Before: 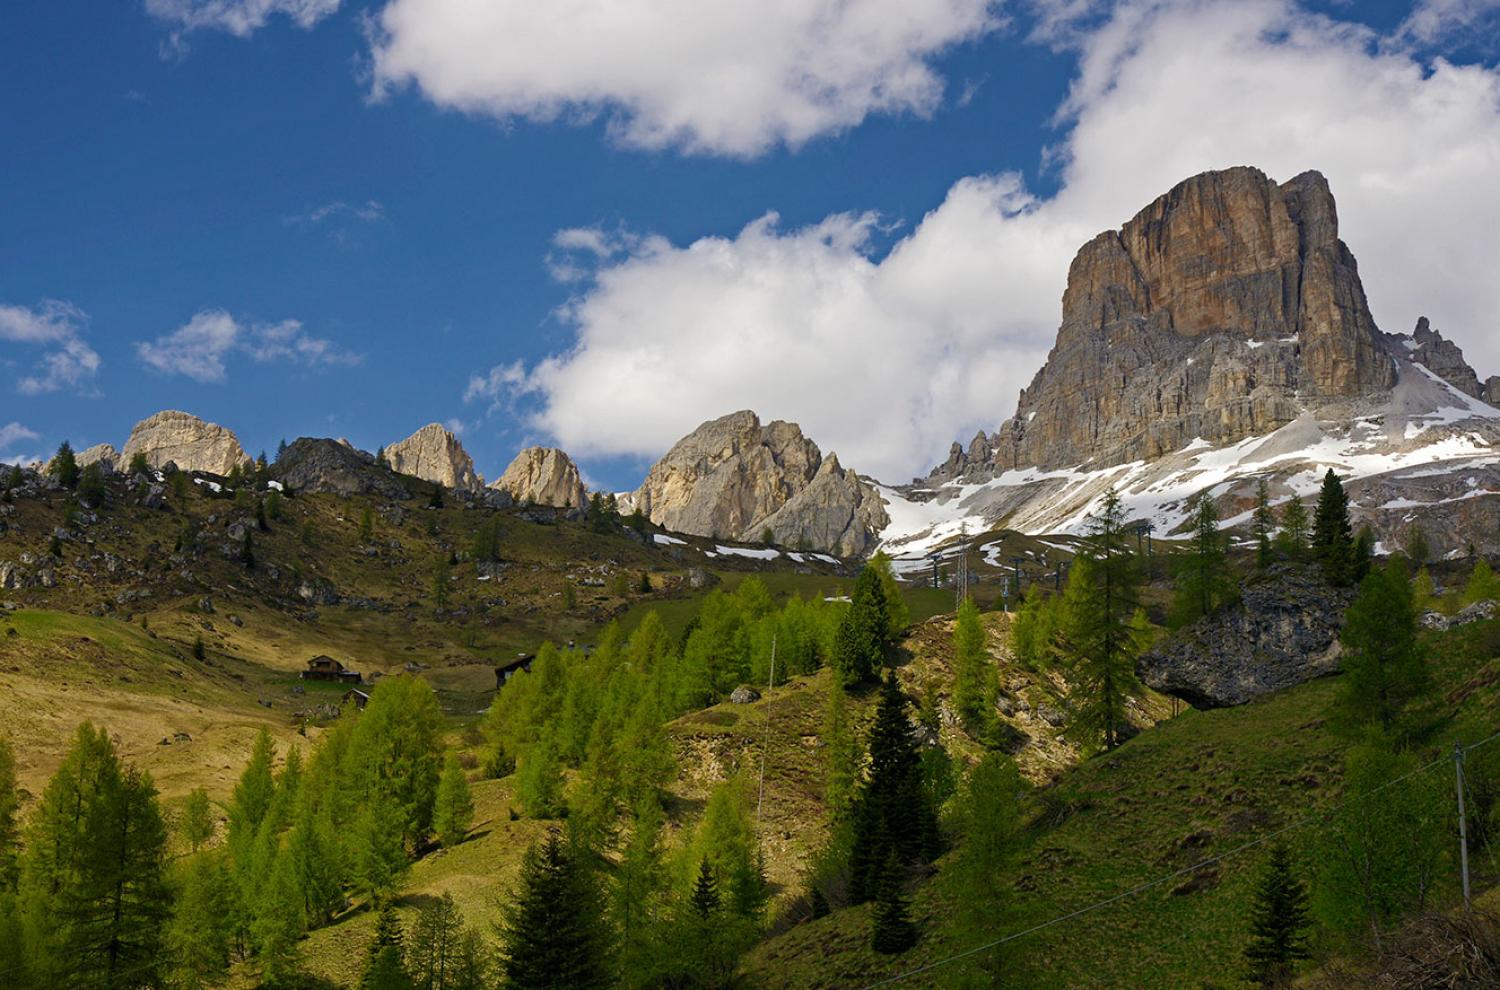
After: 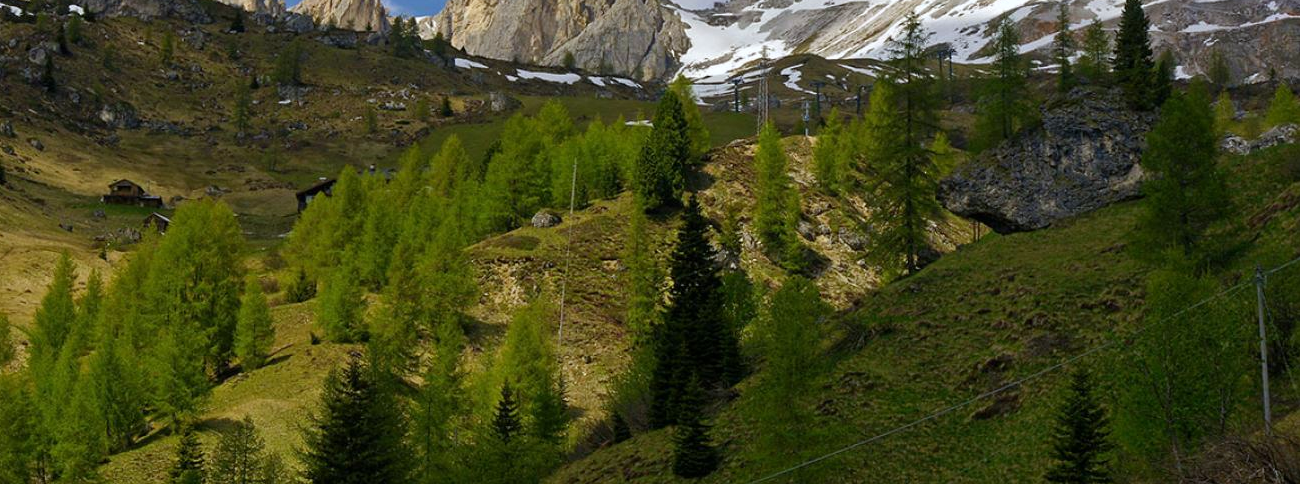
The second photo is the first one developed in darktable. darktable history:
white balance: red 0.974, blue 1.044
crop and rotate: left 13.306%, top 48.129%, bottom 2.928%
rgb levels: preserve colors max RGB
